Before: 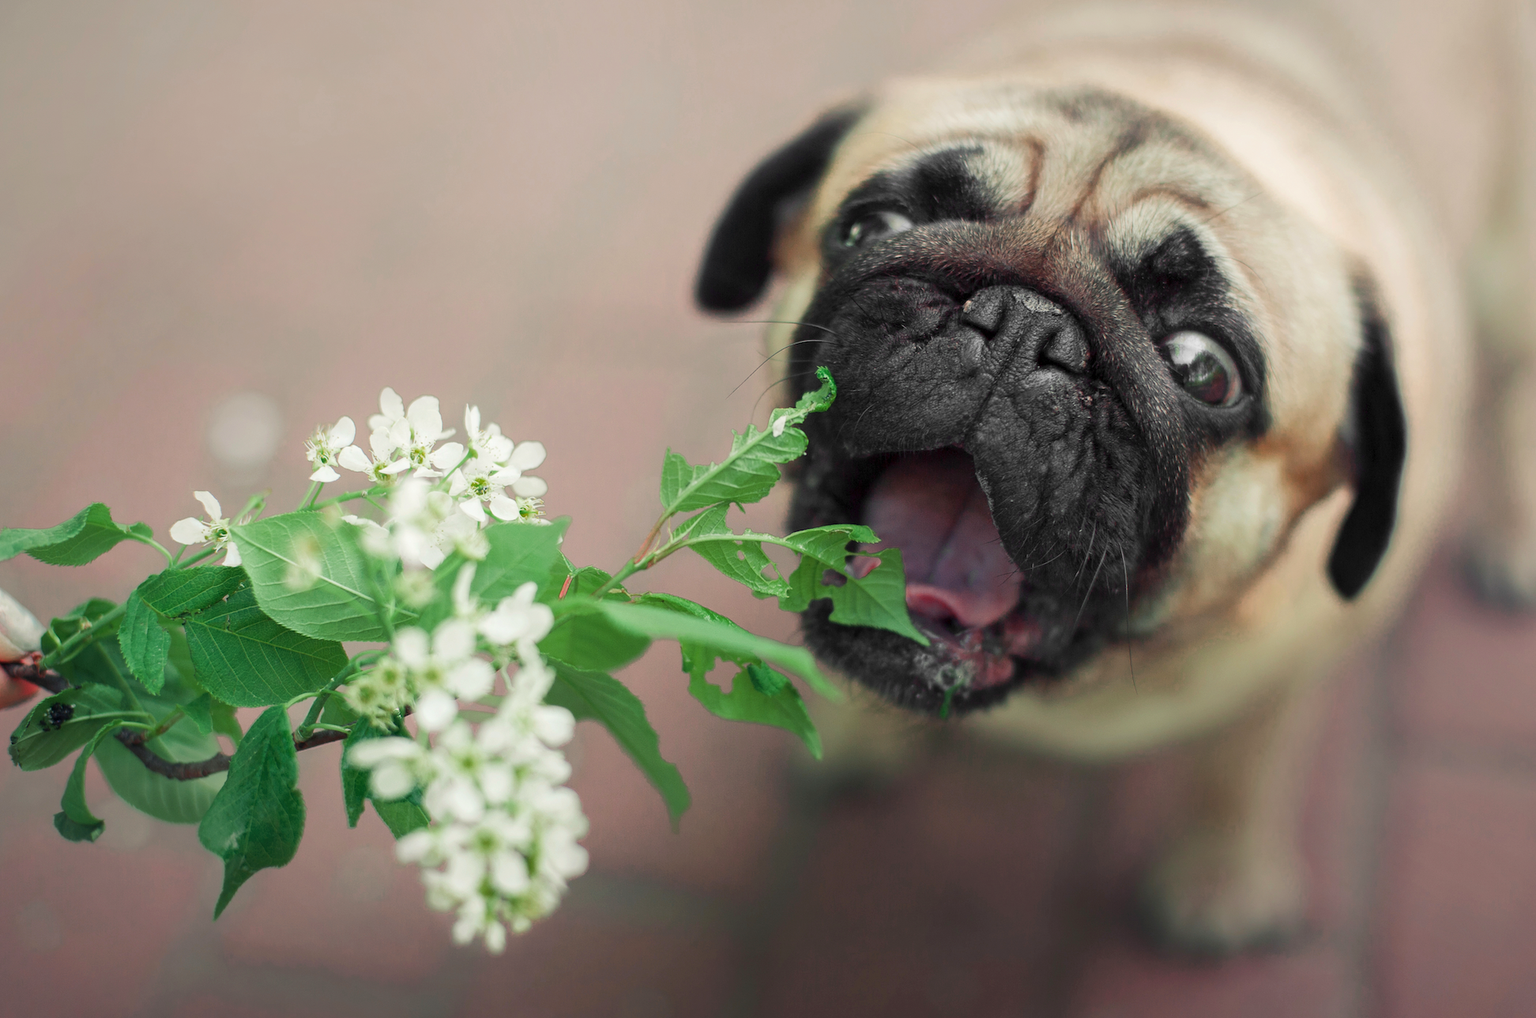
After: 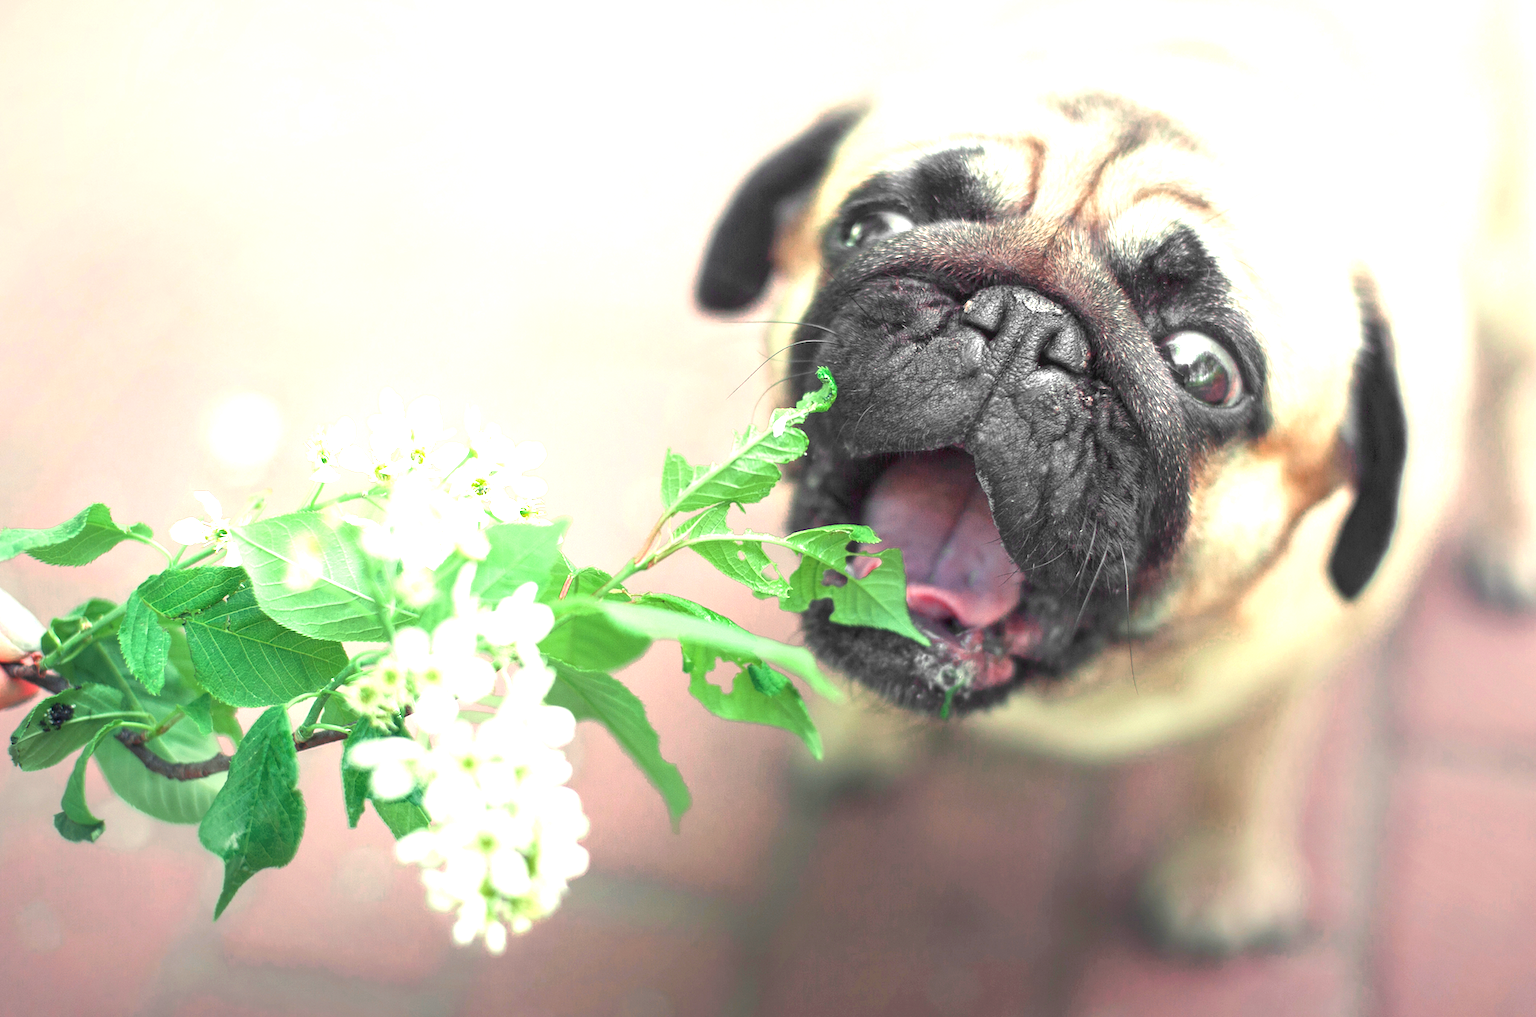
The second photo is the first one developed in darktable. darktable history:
exposure: exposure 1.512 EV, compensate exposure bias true, compensate highlight preservation false
local contrast: detail 110%
